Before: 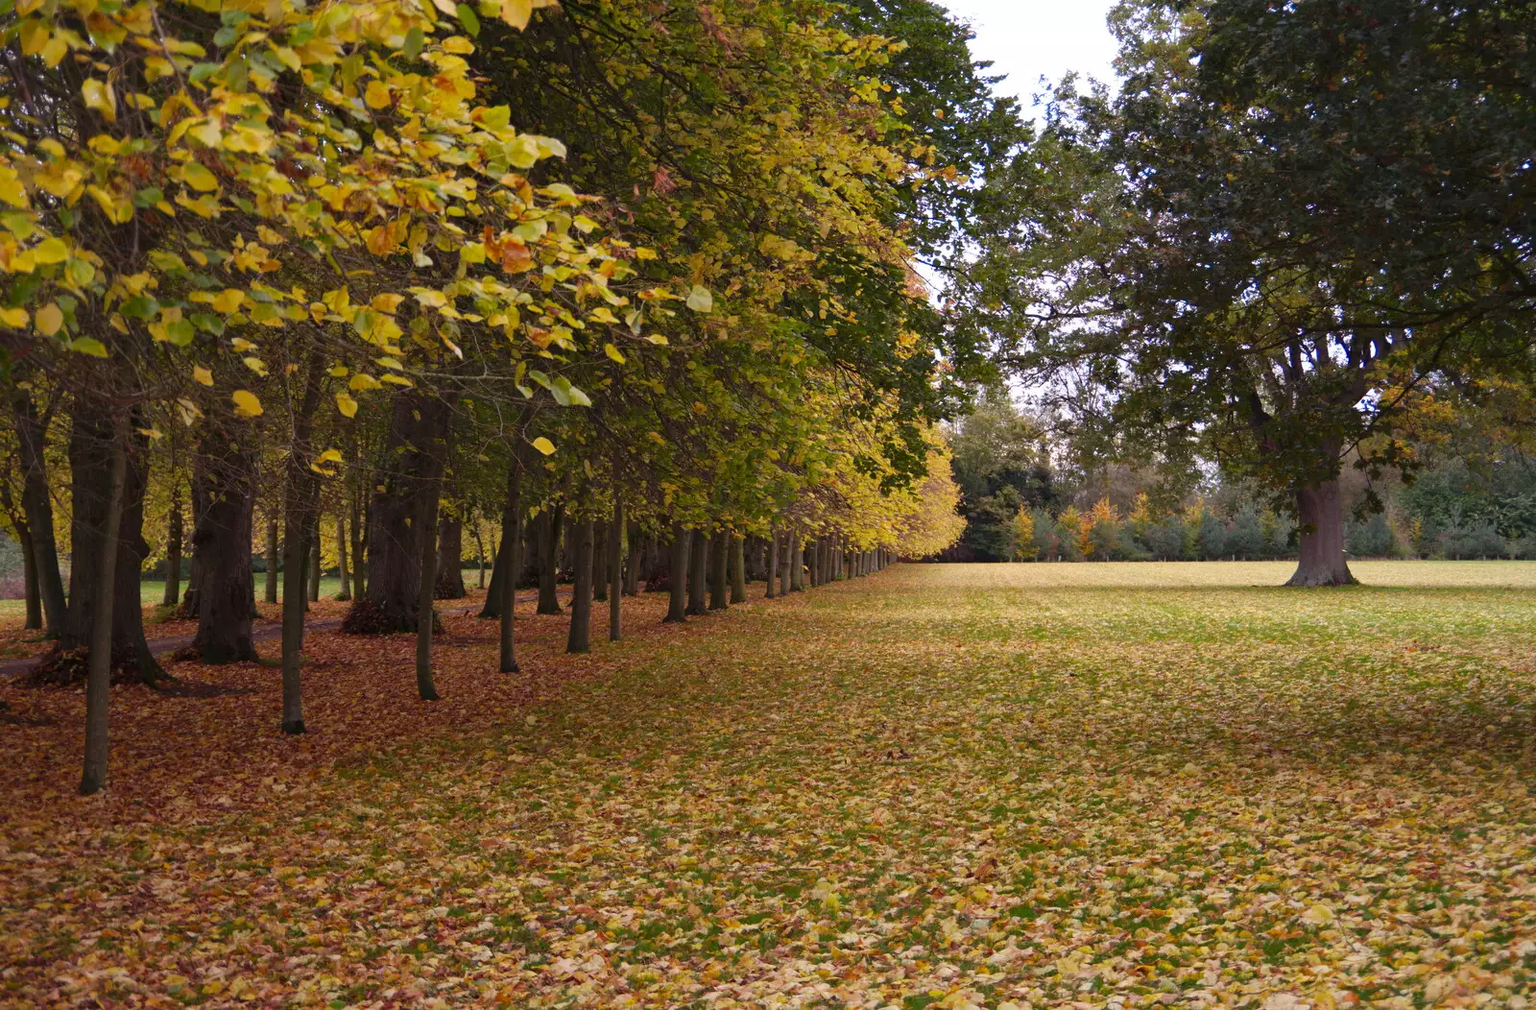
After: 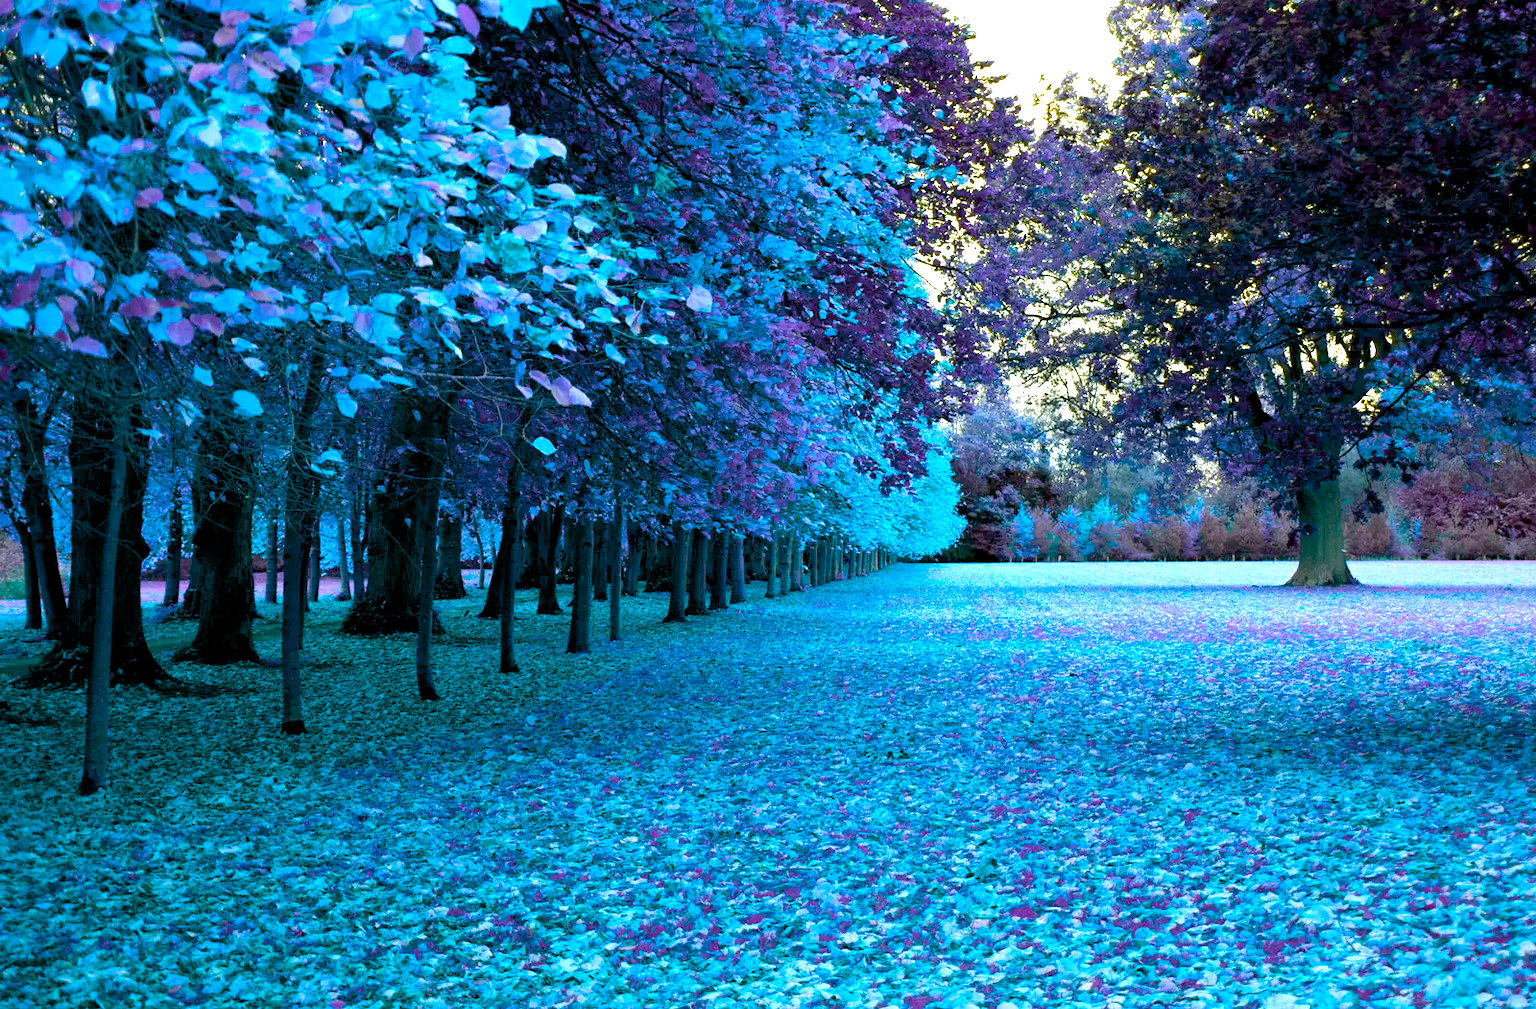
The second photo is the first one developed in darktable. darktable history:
exposure: black level correction 0.012, exposure 0.7 EV, compensate exposure bias true, compensate highlight preservation false
color balance rgb: hue shift 180°, global vibrance 50%, contrast 0.32%
